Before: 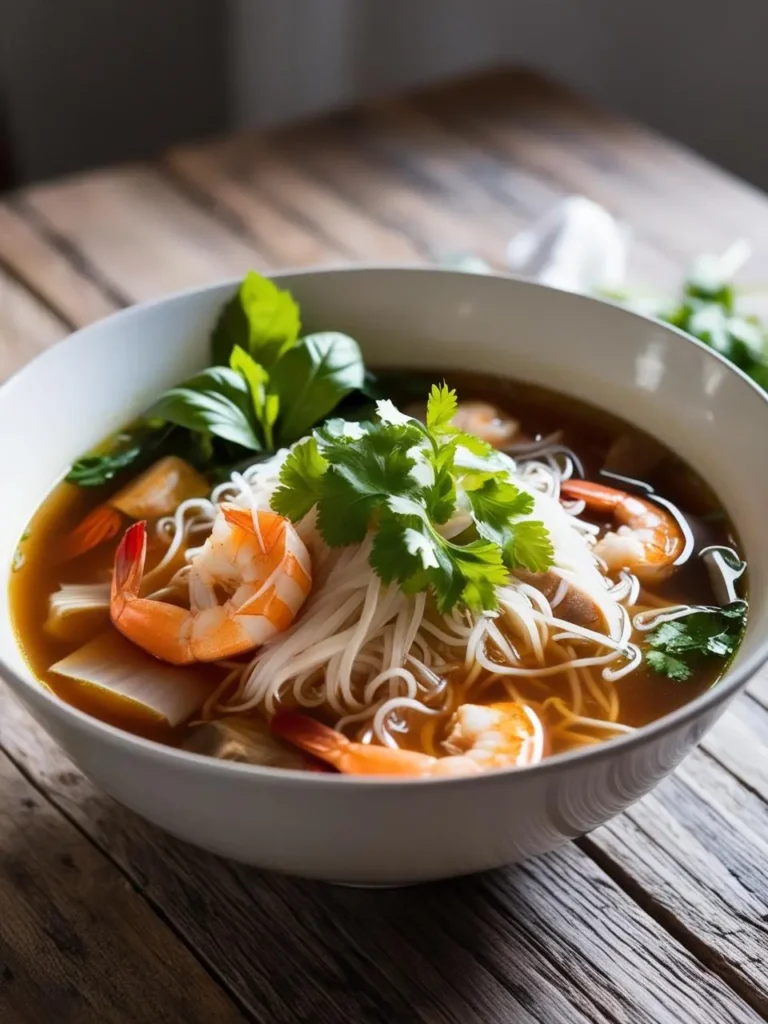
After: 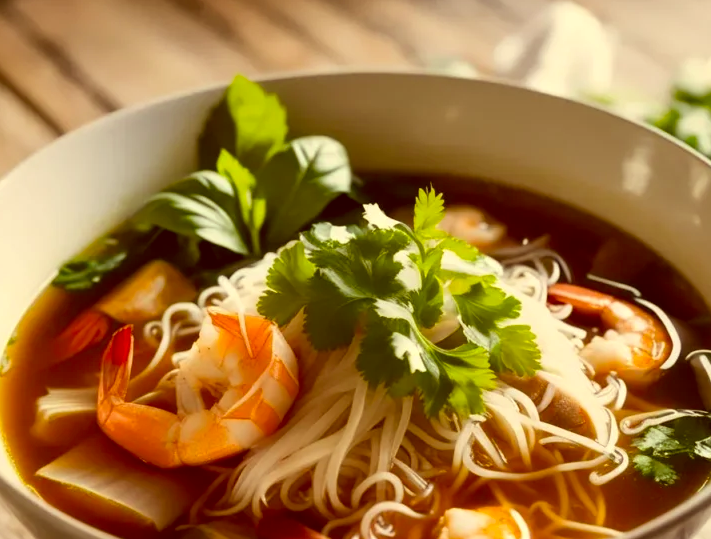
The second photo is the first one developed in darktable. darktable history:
crop: left 1.799%, top 19.171%, right 5.498%, bottom 28.192%
color correction: highlights a* 1.15, highlights b* 25, shadows a* 15.67, shadows b* 24.96
tone equalizer: on, module defaults
